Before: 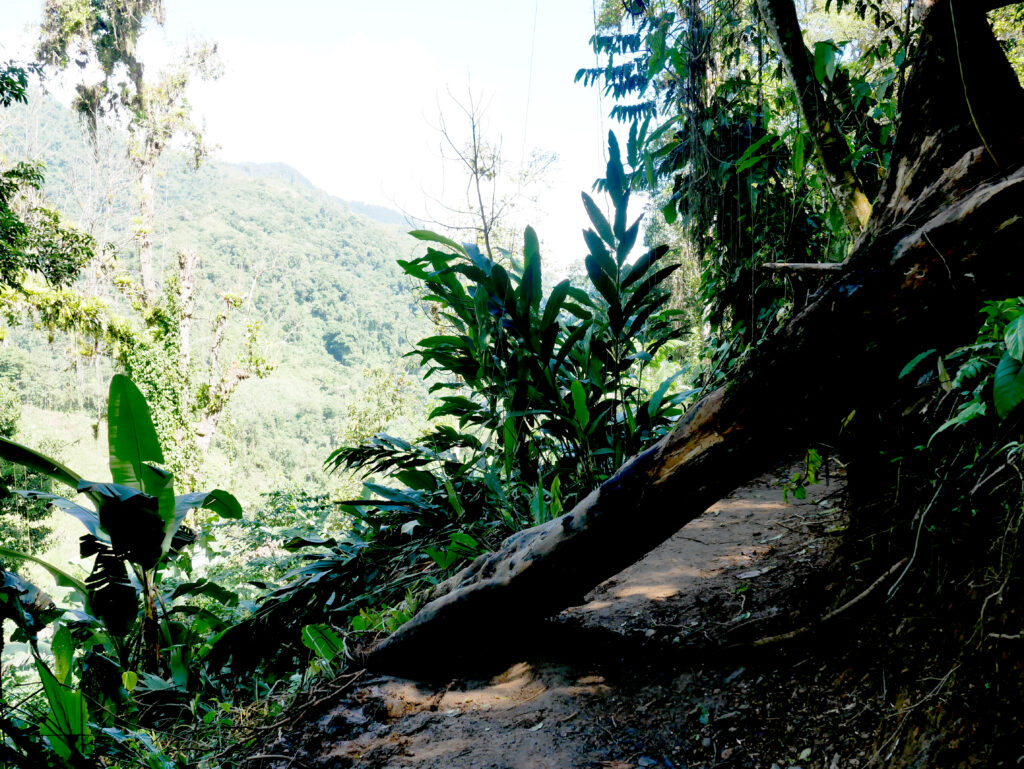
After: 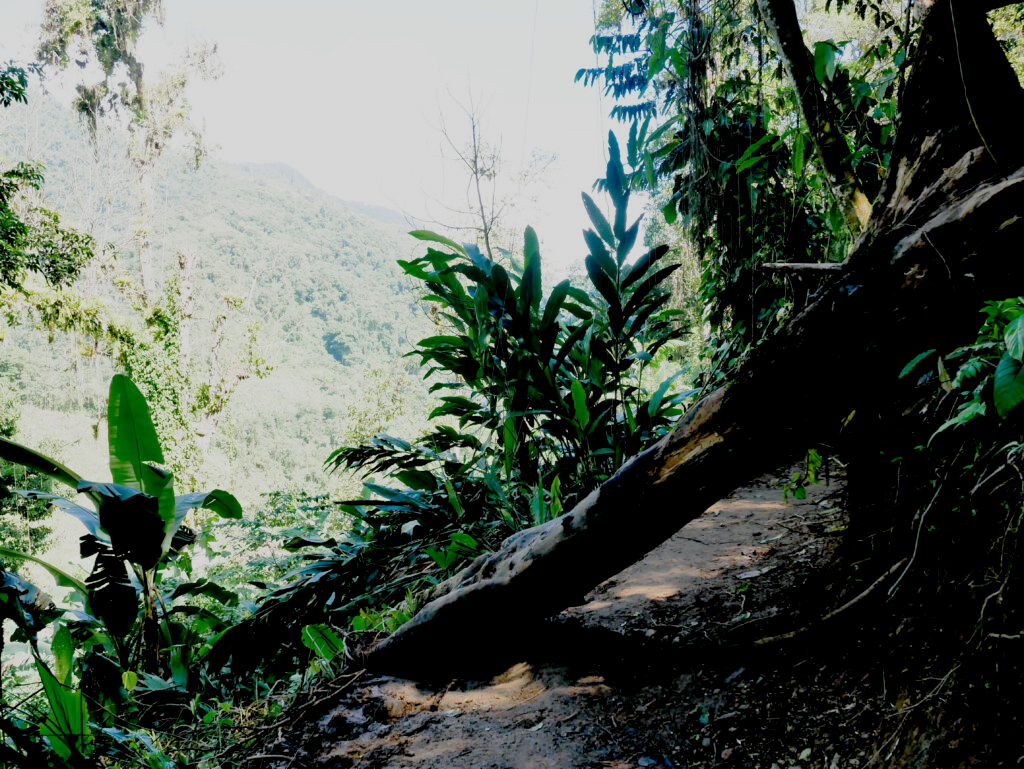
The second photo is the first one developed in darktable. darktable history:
filmic rgb: middle gray luminance 18.42%, black relative exposure -11.25 EV, white relative exposure 3.75 EV, threshold 6 EV, target black luminance 0%, hardness 5.87, latitude 57.4%, contrast 0.963, shadows ↔ highlights balance 49.98%, add noise in highlights 0, preserve chrominance luminance Y, color science v3 (2019), use custom middle-gray values true, iterations of high-quality reconstruction 0, contrast in highlights soft, enable highlight reconstruction true
